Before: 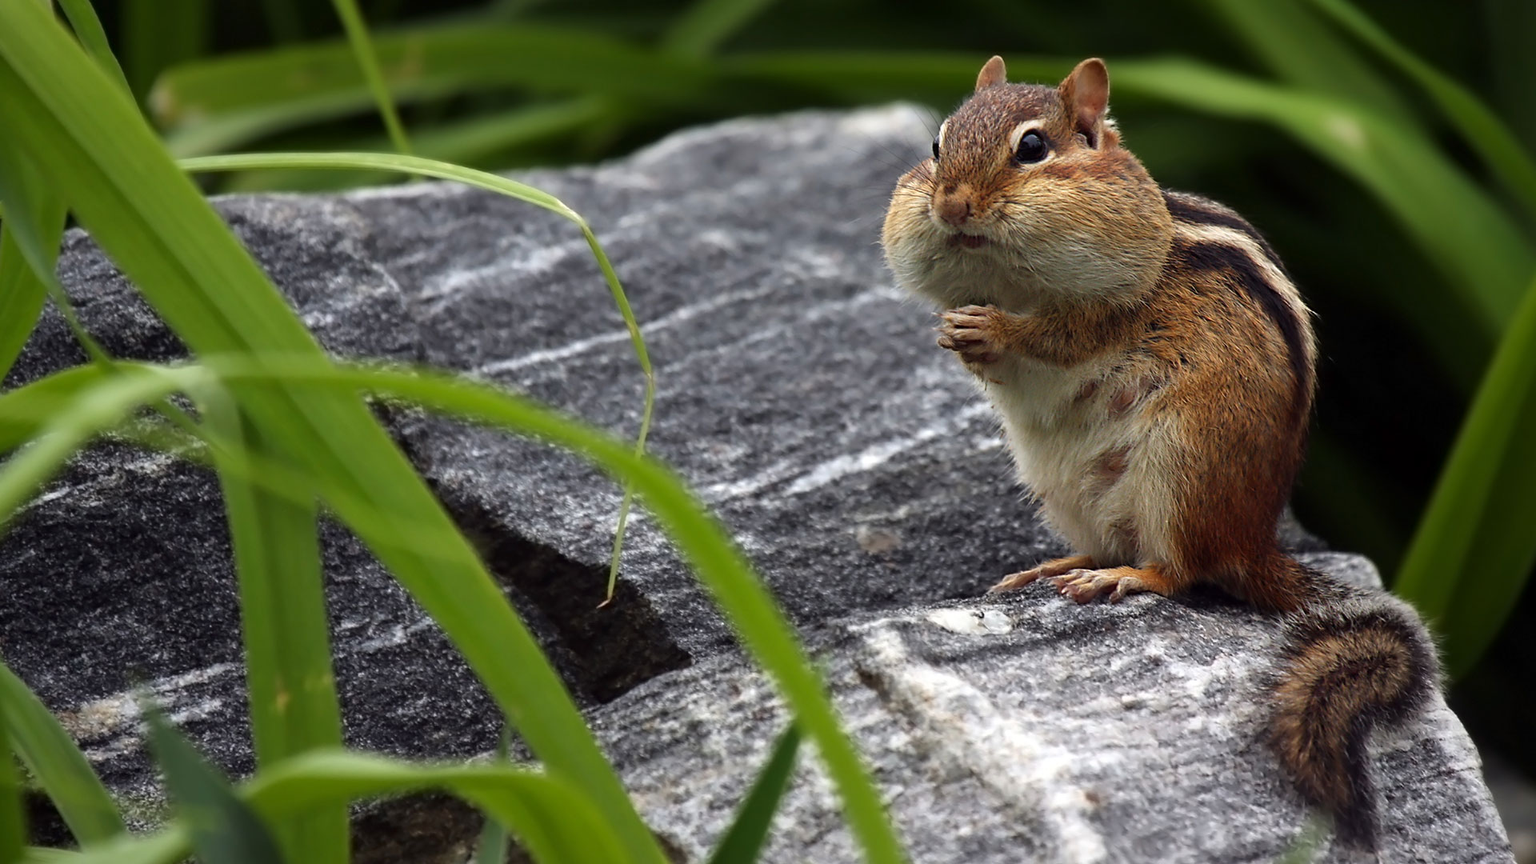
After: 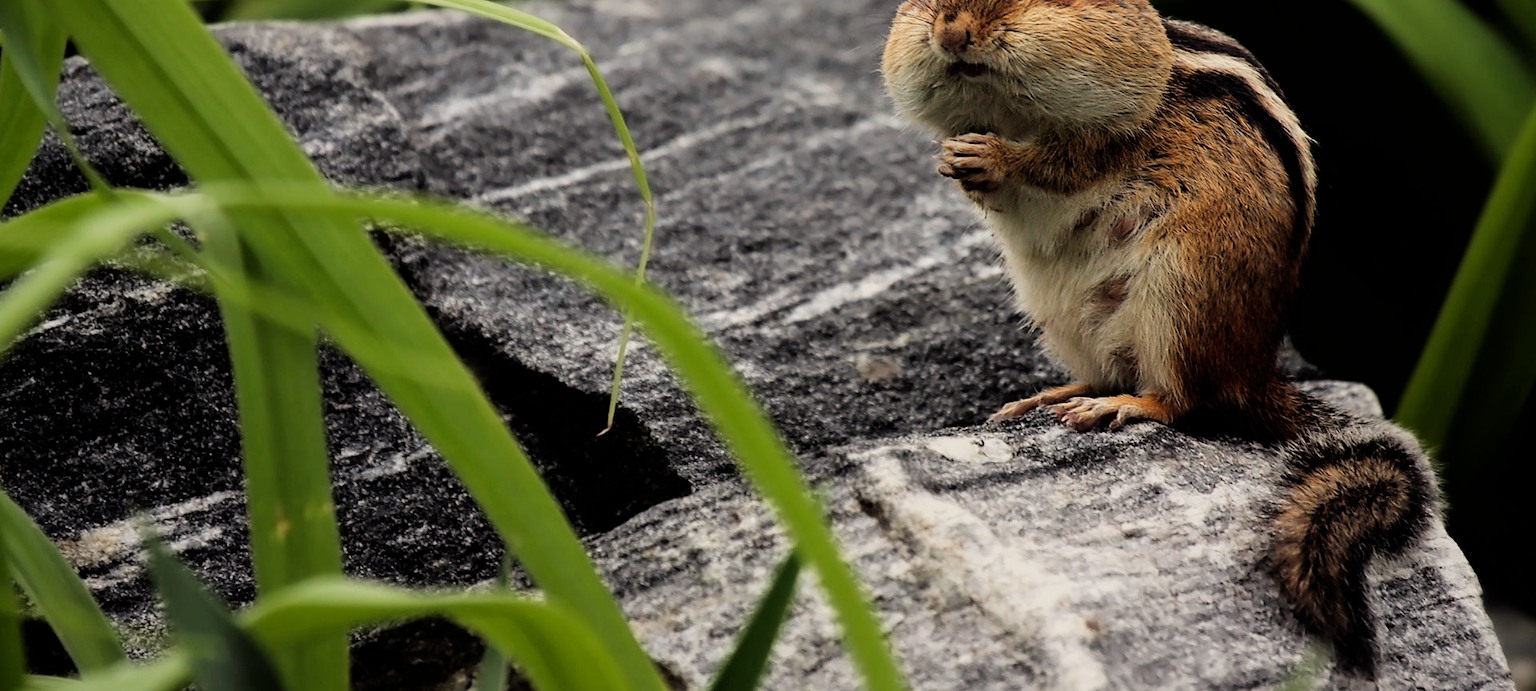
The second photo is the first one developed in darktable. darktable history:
white balance: red 1.045, blue 0.932
crop and rotate: top 19.998%
filmic rgb: black relative exposure -5 EV, hardness 2.88, contrast 1.2, highlights saturation mix -30%
